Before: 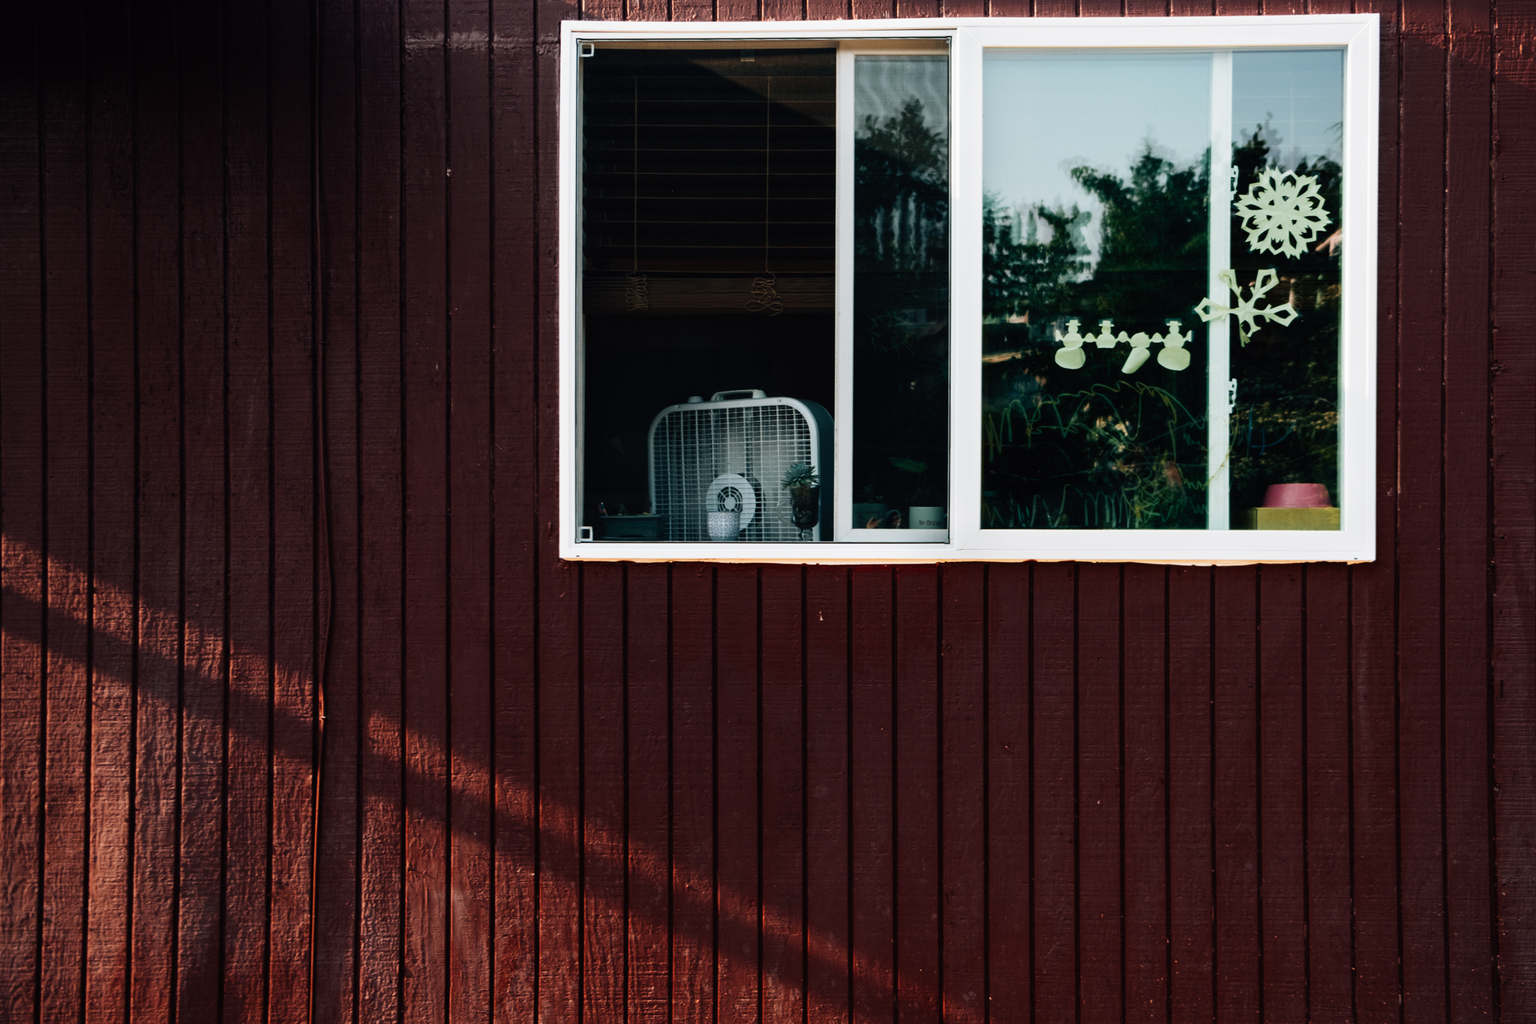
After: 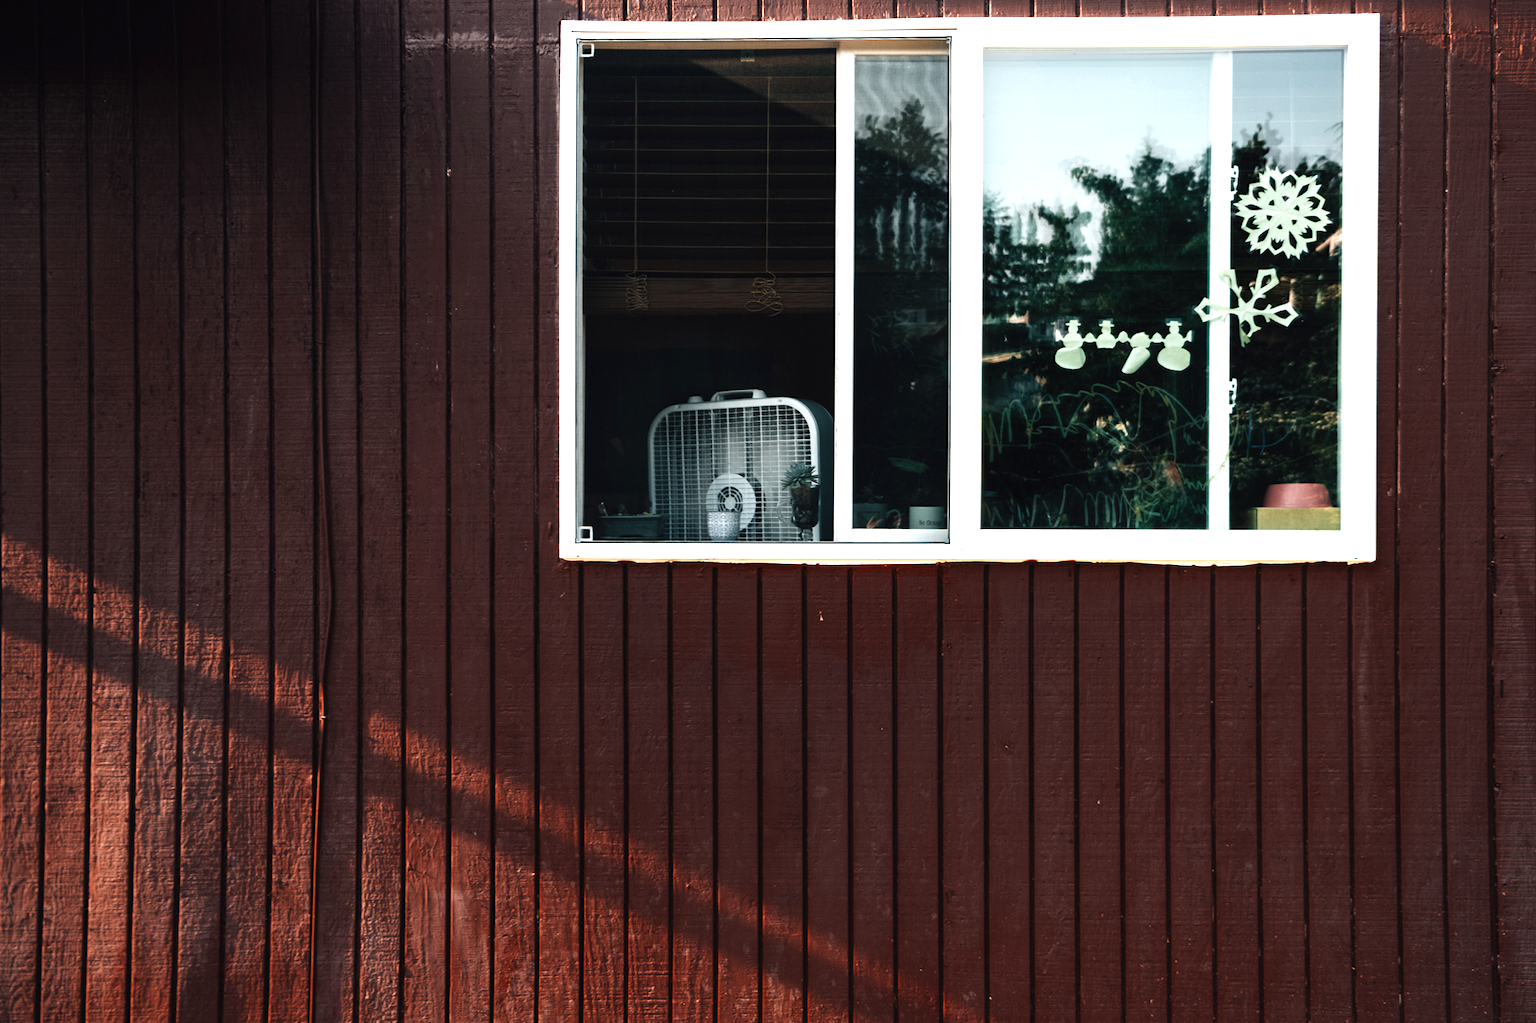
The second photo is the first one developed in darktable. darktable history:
color zones: curves: ch0 [(0, 0.5) (0.125, 0.4) (0.25, 0.5) (0.375, 0.4) (0.5, 0.4) (0.625, 0.35) (0.75, 0.35) (0.875, 0.5)]; ch1 [(0, 0.35) (0.125, 0.45) (0.25, 0.35) (0.375, 0.35) (0.5, 0.35) (0.625, 0.35) (0.75, 0.45) (0.875, 0.35)]; ch2 [(0, 0.6) (0.125, 0.5) (0.25, 0.5) (0.375, 0.6) (0.5, 0.6) (0.625, 0.5) (0.75, 0.5) (0.875, 0.5)]
exposure: black level correction 0, exposure 0.95 EV, compensate exposure bias true, compensate highlight preservation false
